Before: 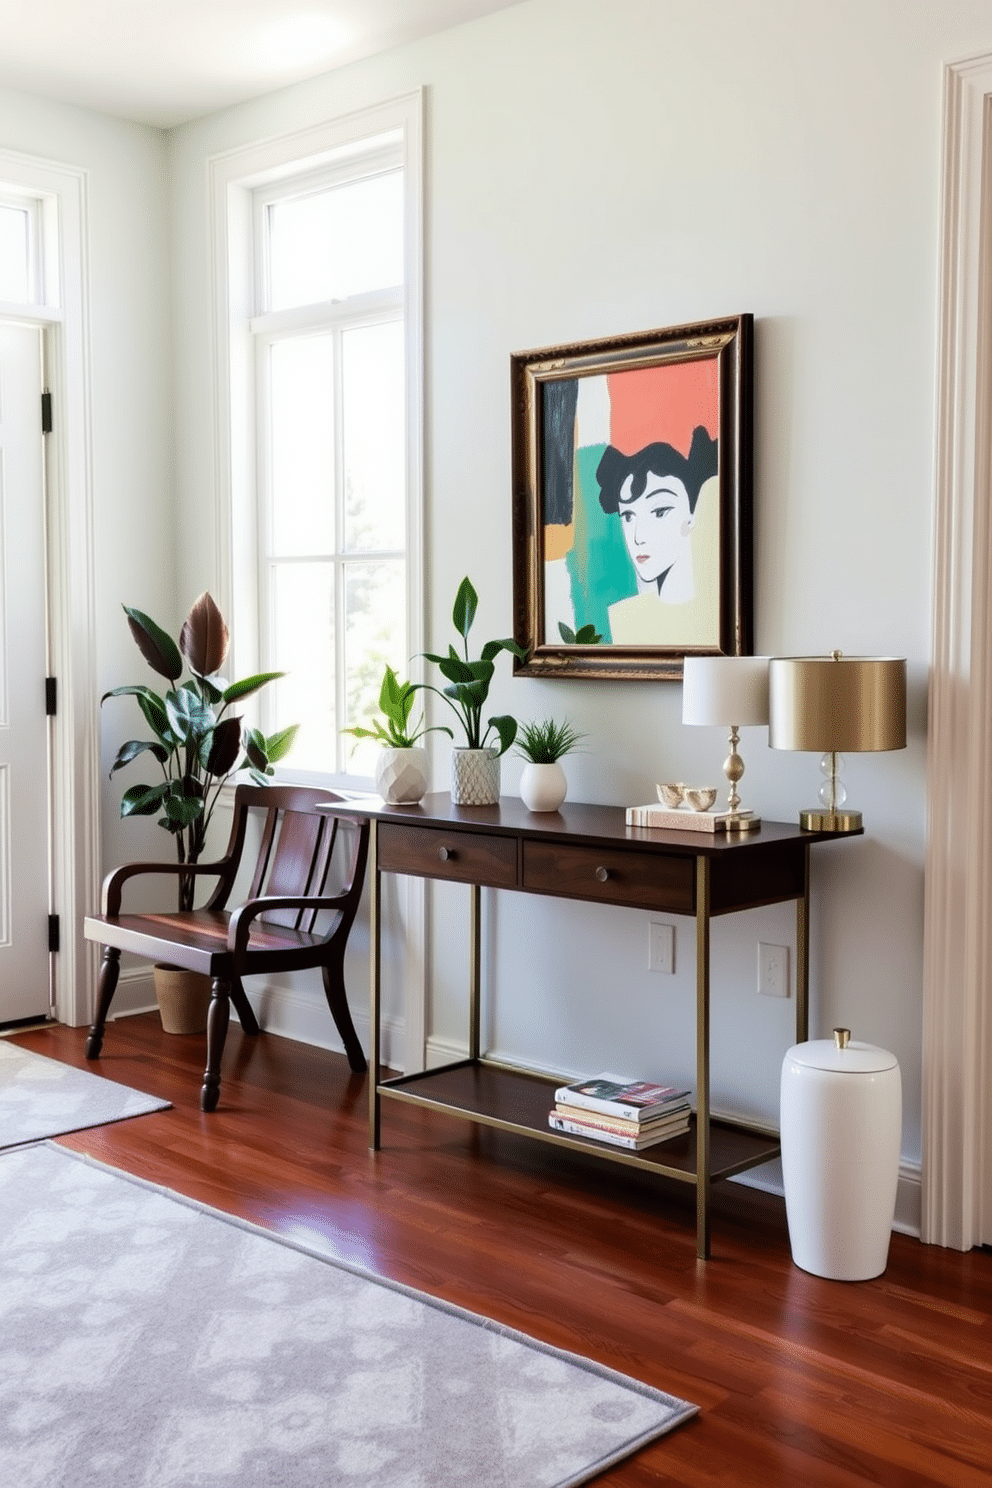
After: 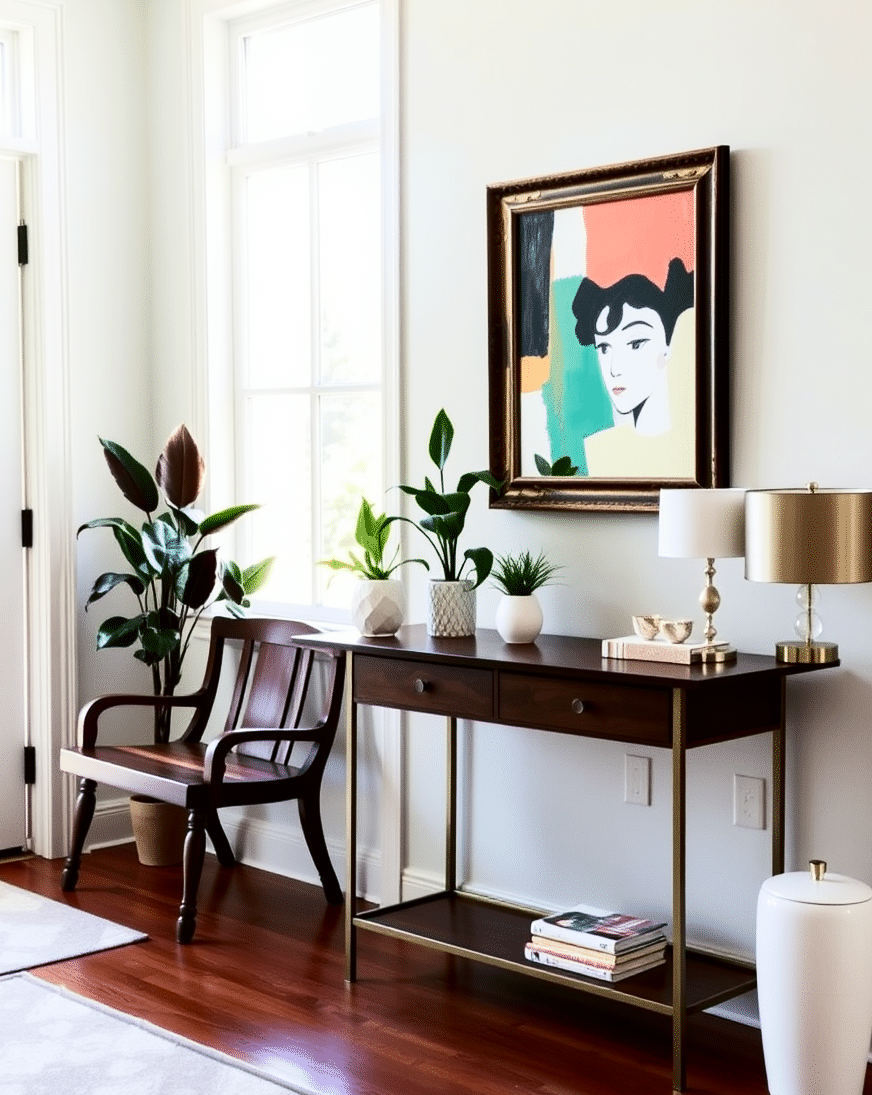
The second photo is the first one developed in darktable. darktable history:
contrast brightness saturation: contrast 0.28
crop and rotate: left 2.425%, top 11.305%, right 9.6%, bottom 15.08%
